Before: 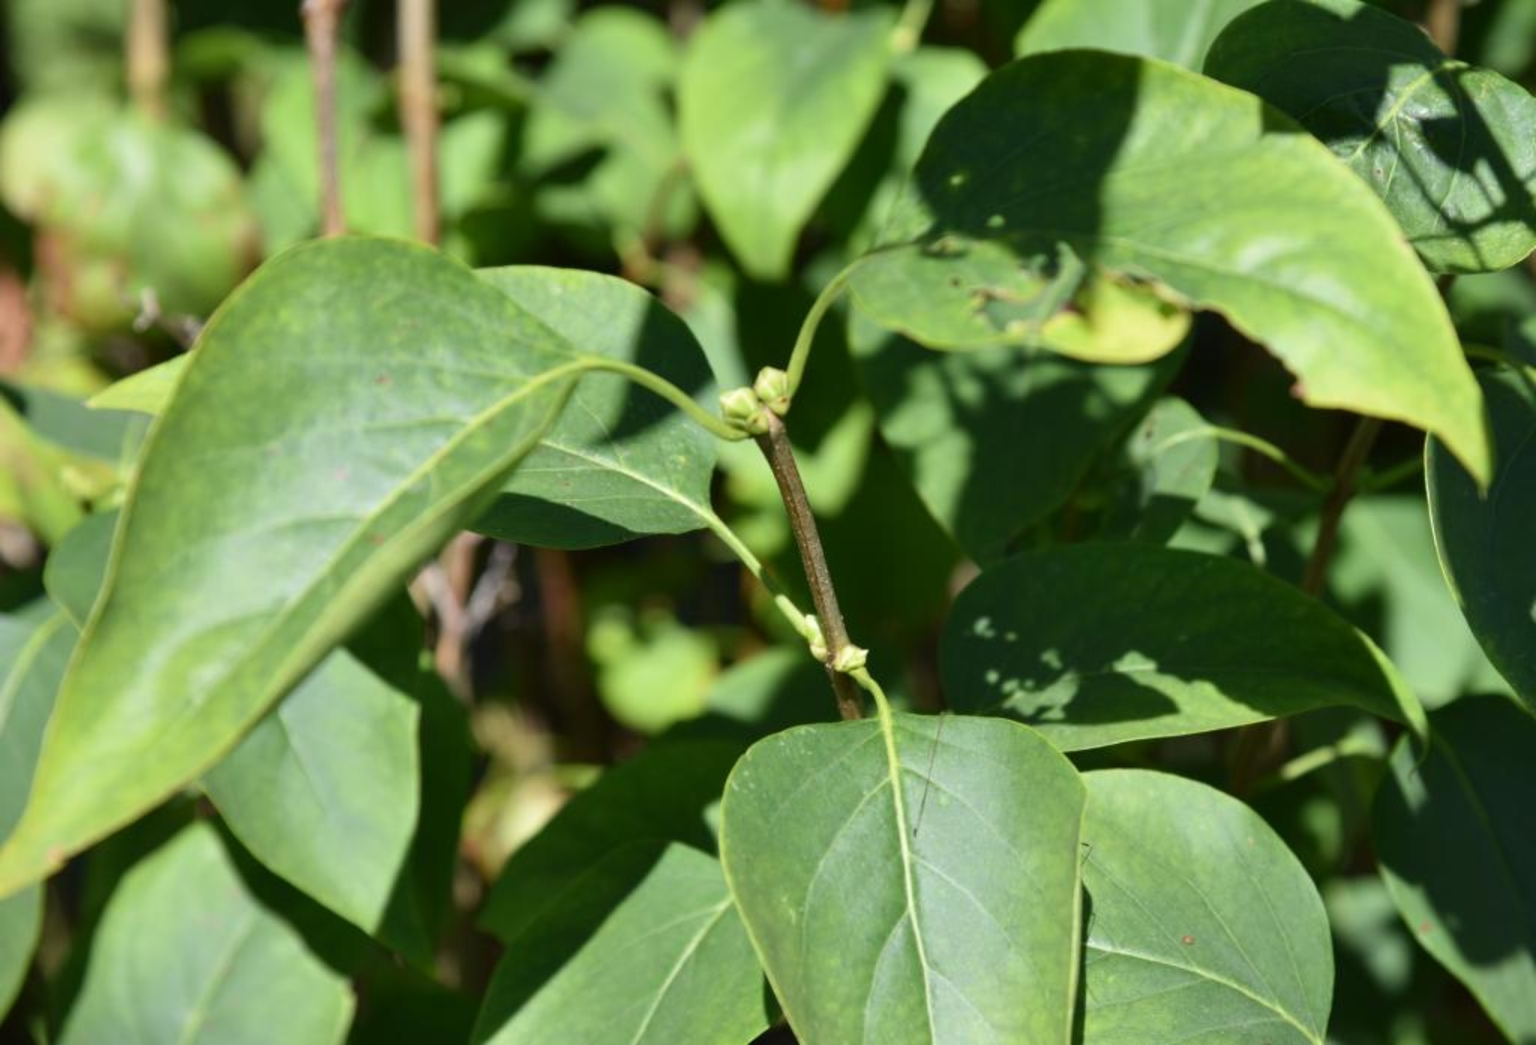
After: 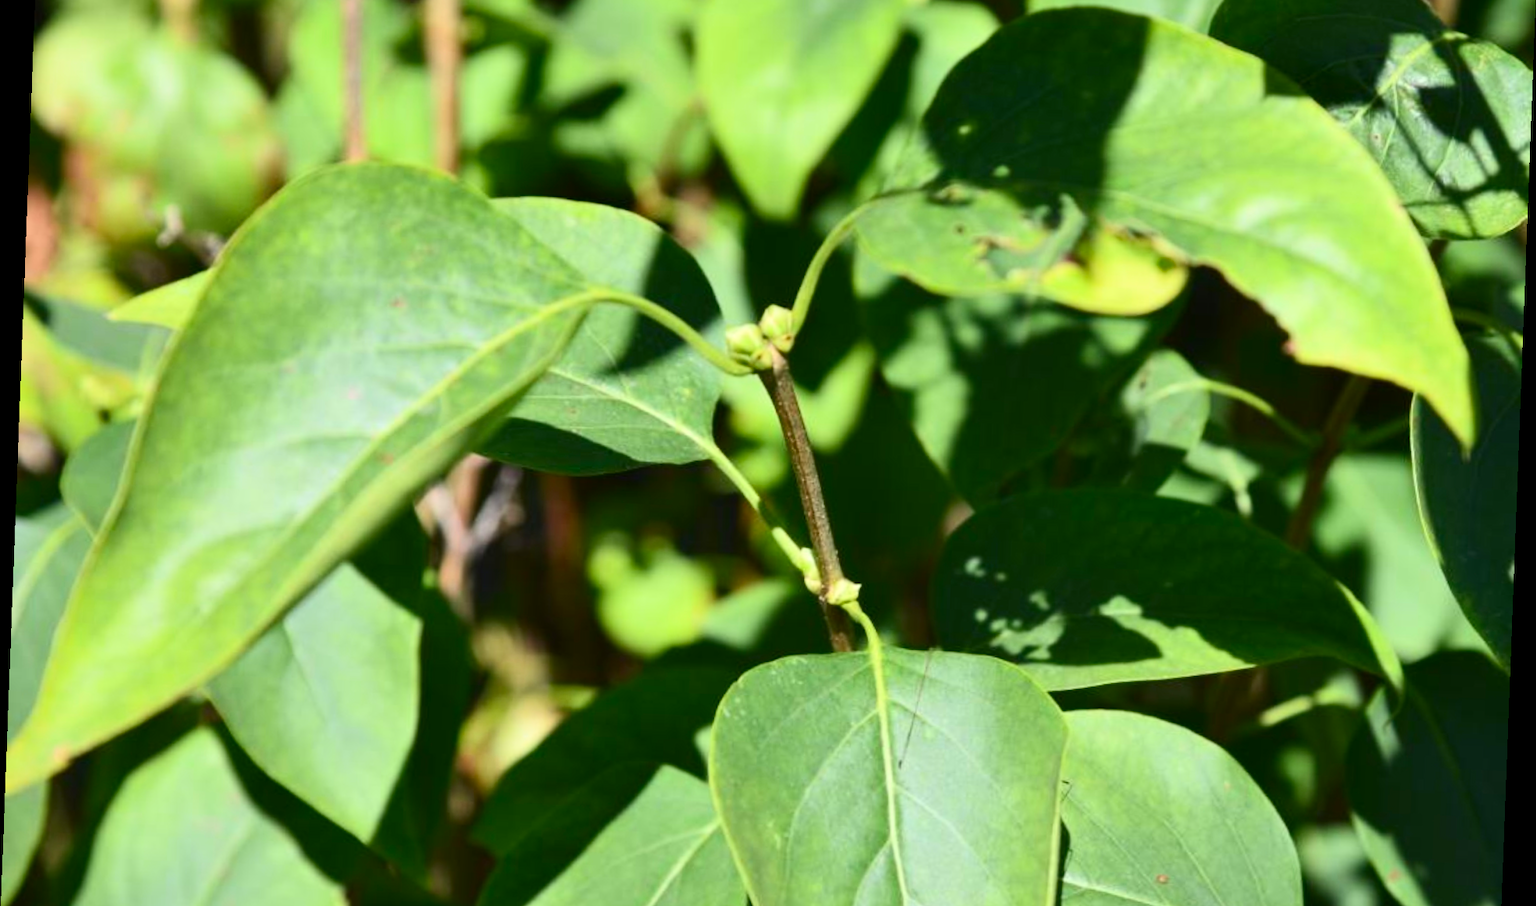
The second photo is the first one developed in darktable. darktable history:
crop: top 7.625%, bottom 8.027%
color zones: curves: ch0 [(0, 0.5) (0.143, 0.5) (0.286, 0.5) (0.429, 0.5) (0.62, 0.489) (0.714, 0.445) (0.844, 0.496) (1, 0.5)]; ch1 [(0, 0.5) (0.143, 0.5) (0.286, 0.5) (0.429, 0.5) (0.571, 0.5) (0.714, 0.523) (0.857, 0.5) (1, 0.5)]
rotate and perspective: rotation 2.17°, automatic cropping off
contrast brightness saturation: contrast 0.23, brightness 0.1, saturation 0.29
